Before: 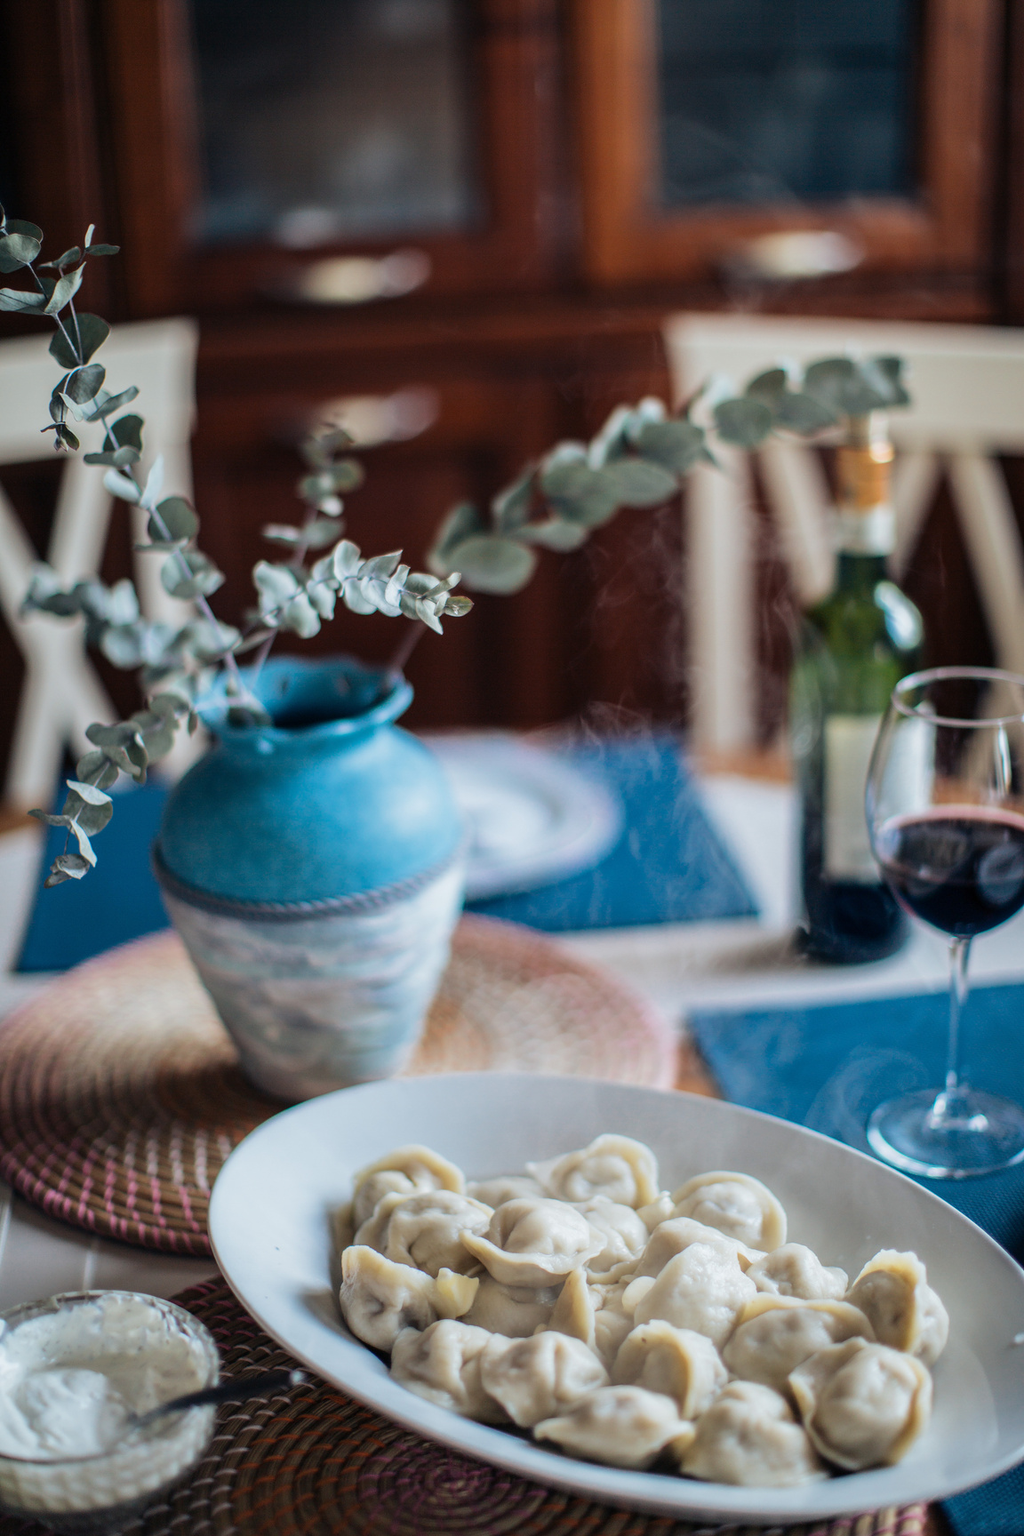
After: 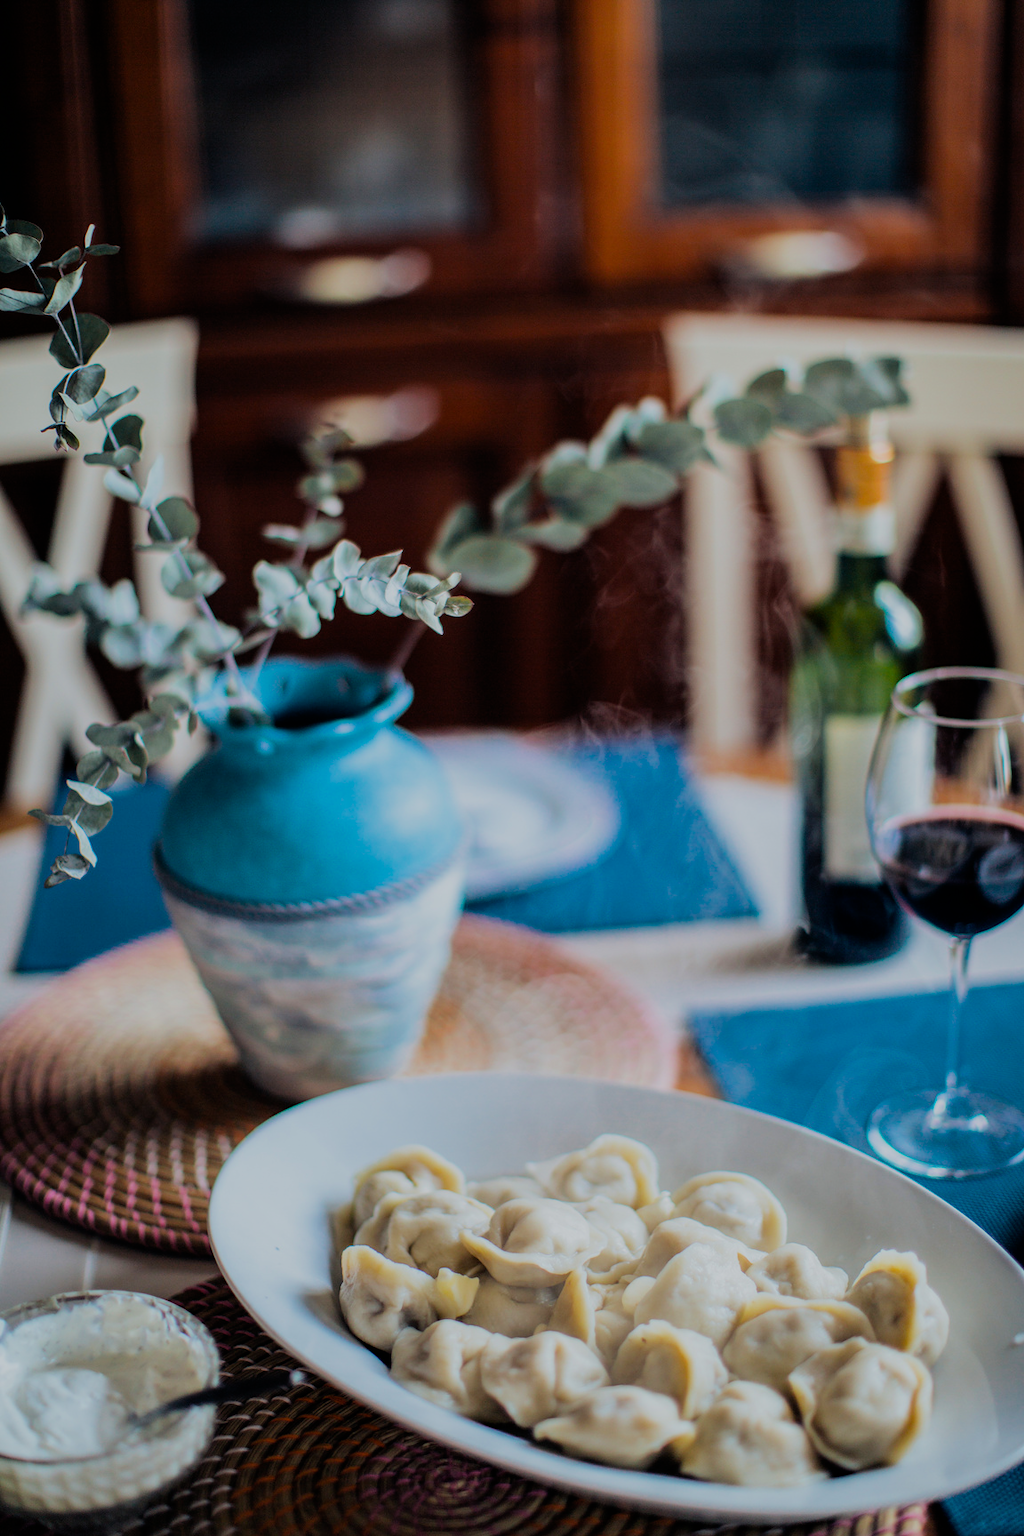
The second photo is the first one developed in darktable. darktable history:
color balance rgb: perceptual saturation grading › global saturation 25%, global vibrance 20%
filmic rgb: black relative exposure -7.32 EV, white relative exposure 5.09 EV, hardness 3.2
